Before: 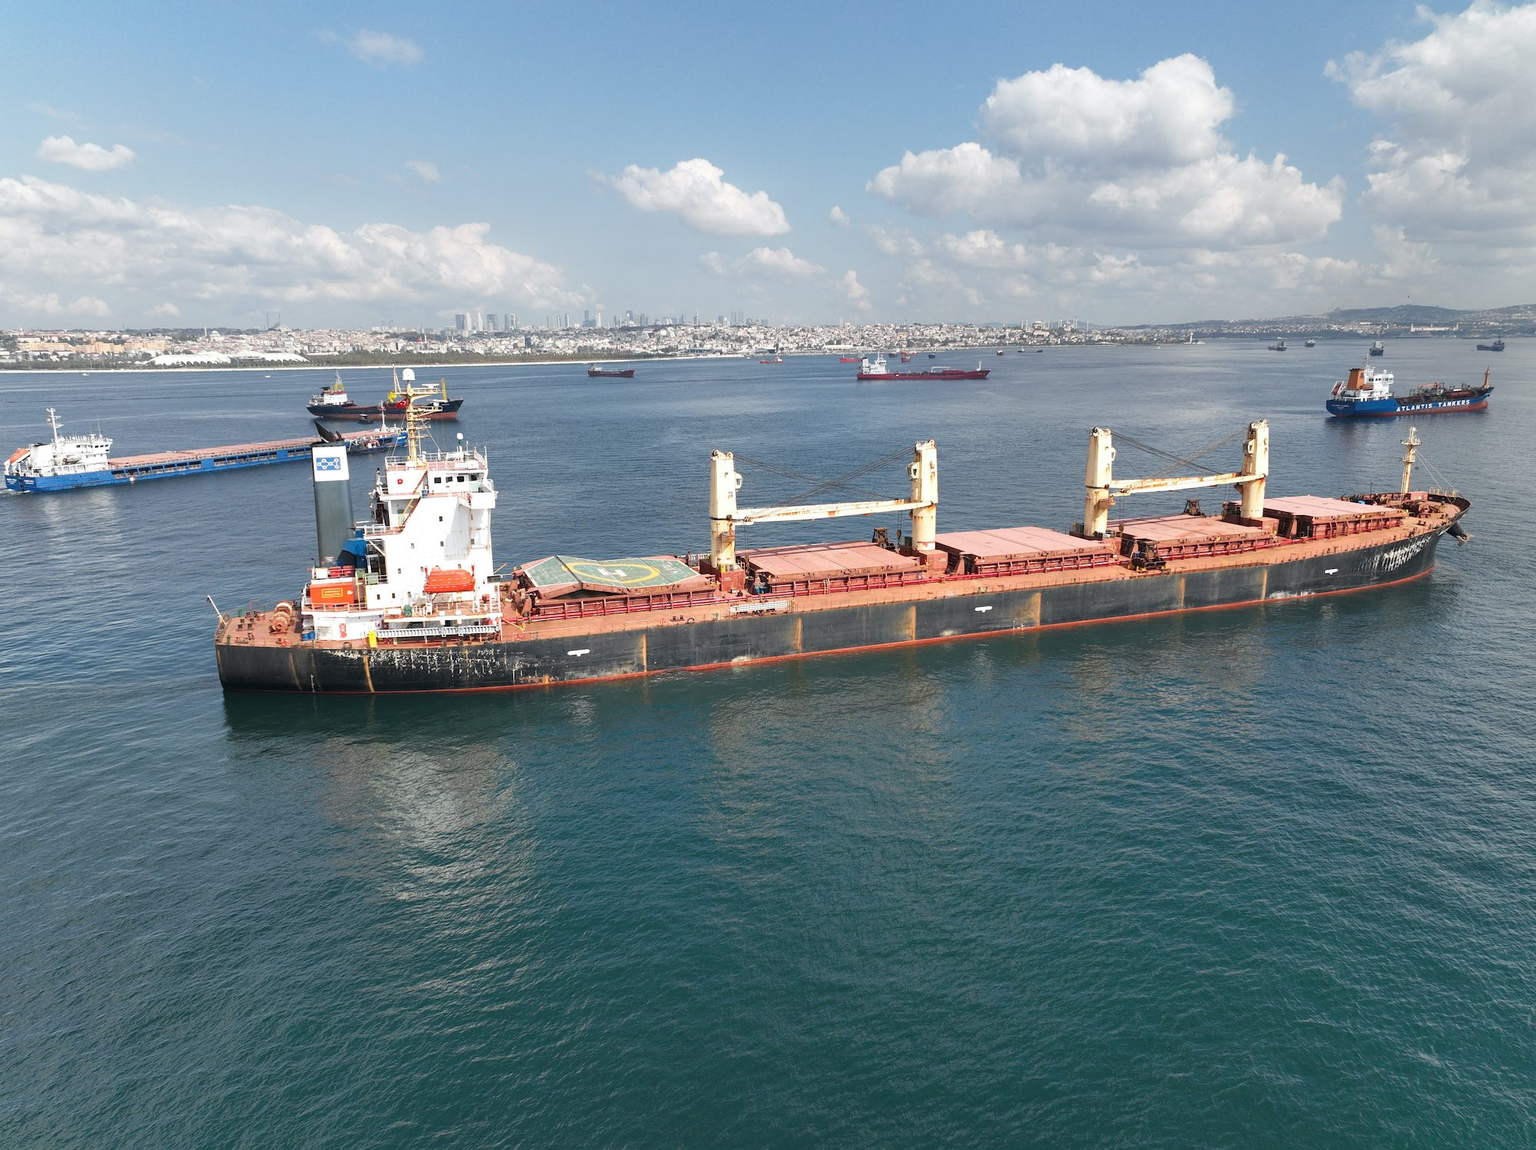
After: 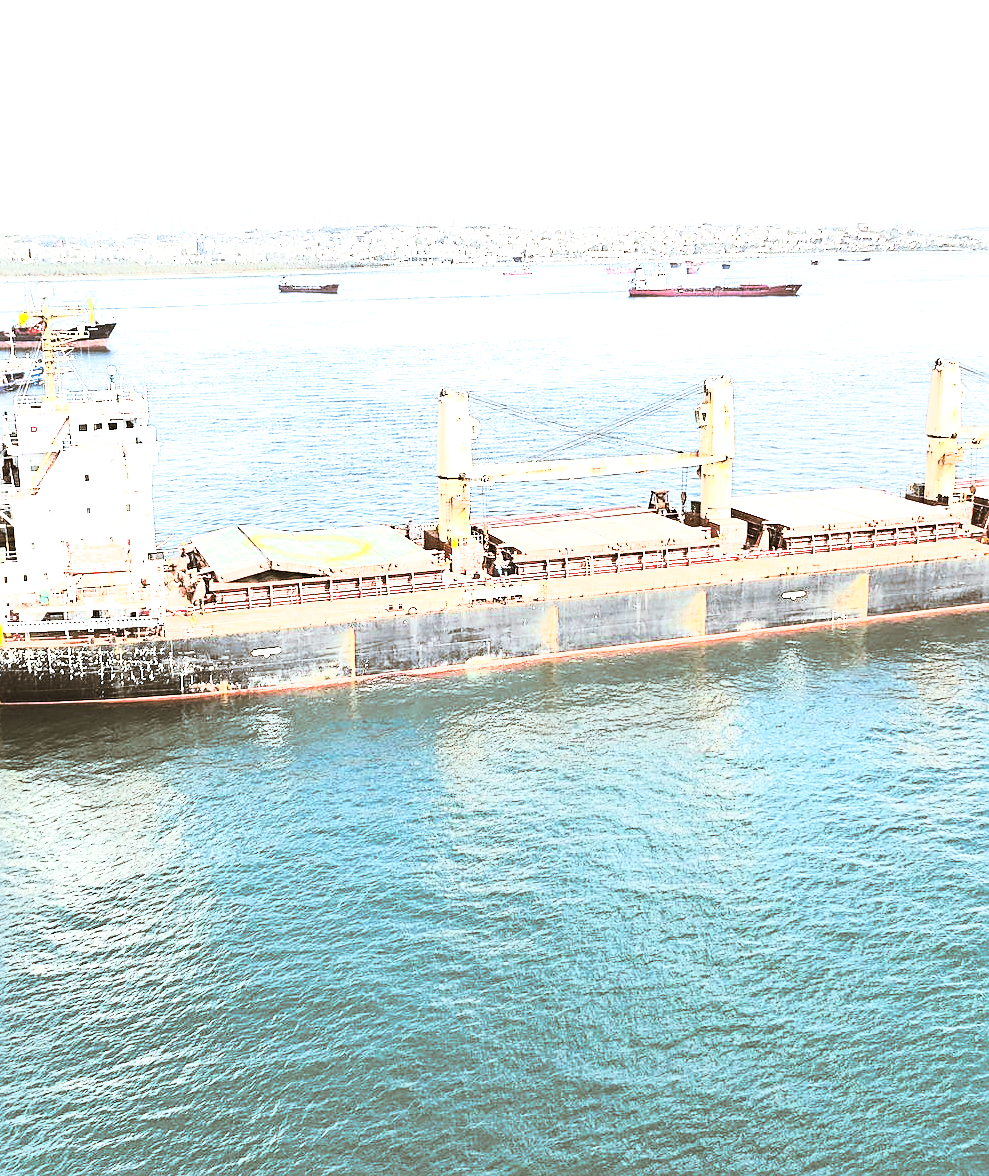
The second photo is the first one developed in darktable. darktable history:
exposure: black level correction 0, exposure 1.388 EV, compensate exposure bias true, compensate highlight preservation false
crop and rotate: angle 0.02°, left 24.353%, top 13.219%, right 26.156%, bottom 8.224%
sharpen: on, module defaults
split-toning: shadows › hue 37.98°, highlights › hue 185.58°, balance -55.261
contrast brightness saturation: contrast 0.62, brightness 0.34, saturation 0.14
